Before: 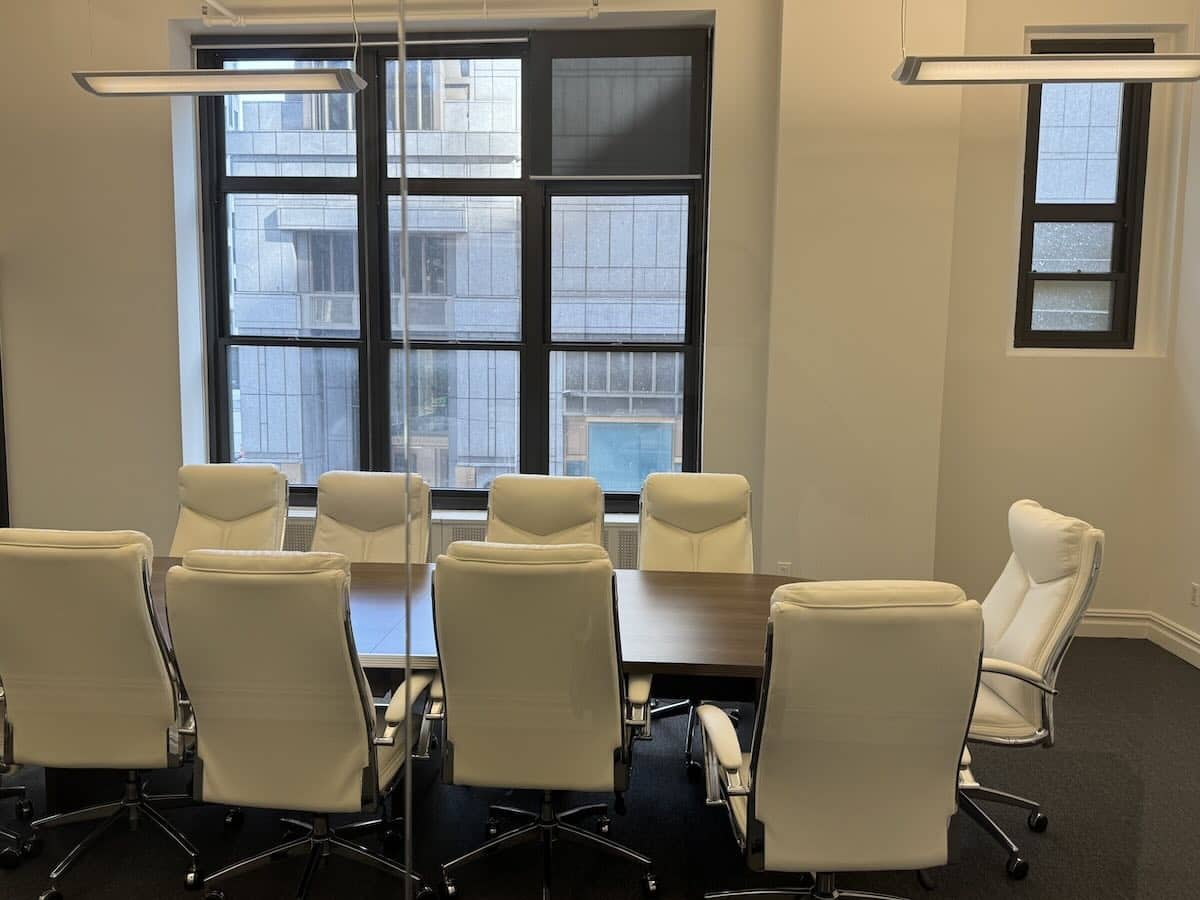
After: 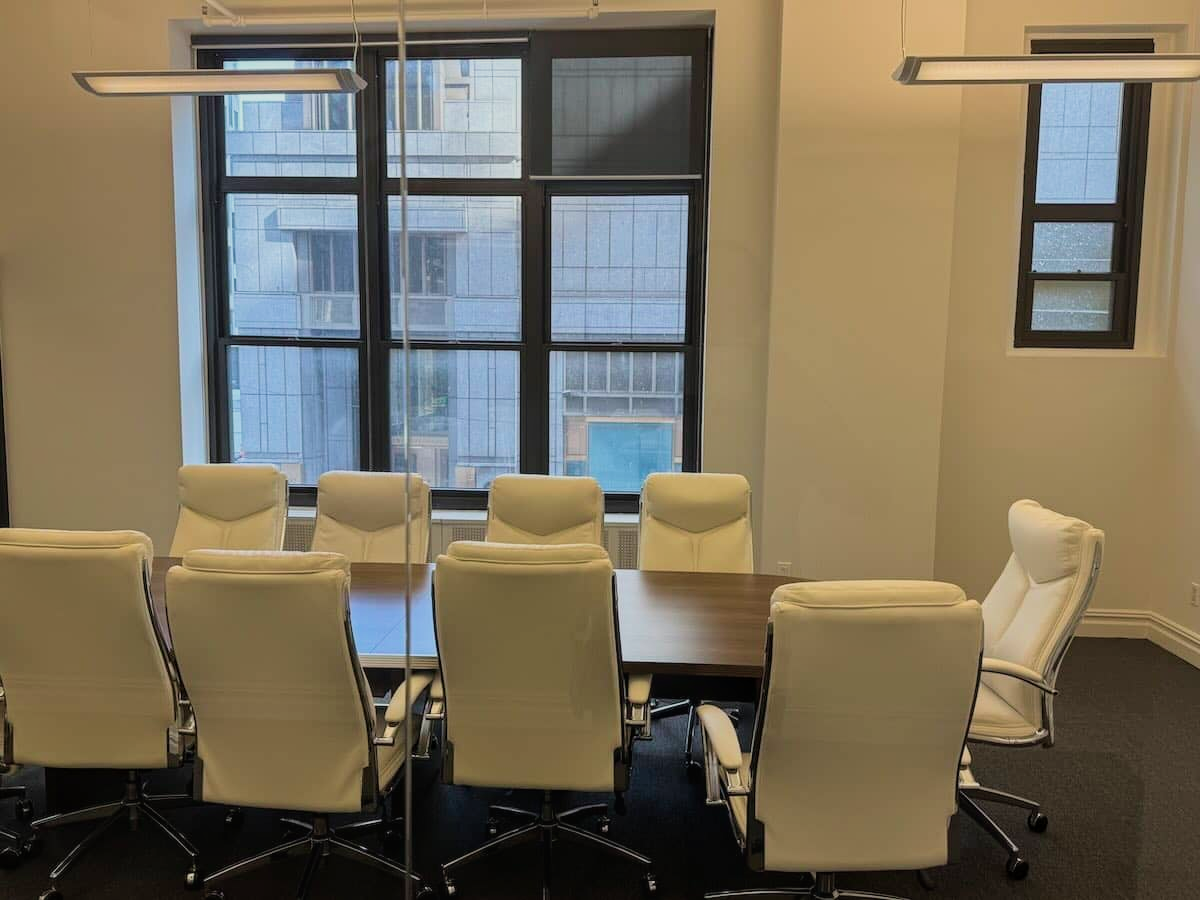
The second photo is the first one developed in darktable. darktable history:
exposure: exposure -0.048 EV, compensate highlight preservation false
velvia: strength 21.76%
filmic rgb: black relative exposure -14.19 EV, white relative exposure 3.39 EV, hardness 7.89, preserve chrominance max RGB
local contrast: detail 110%
